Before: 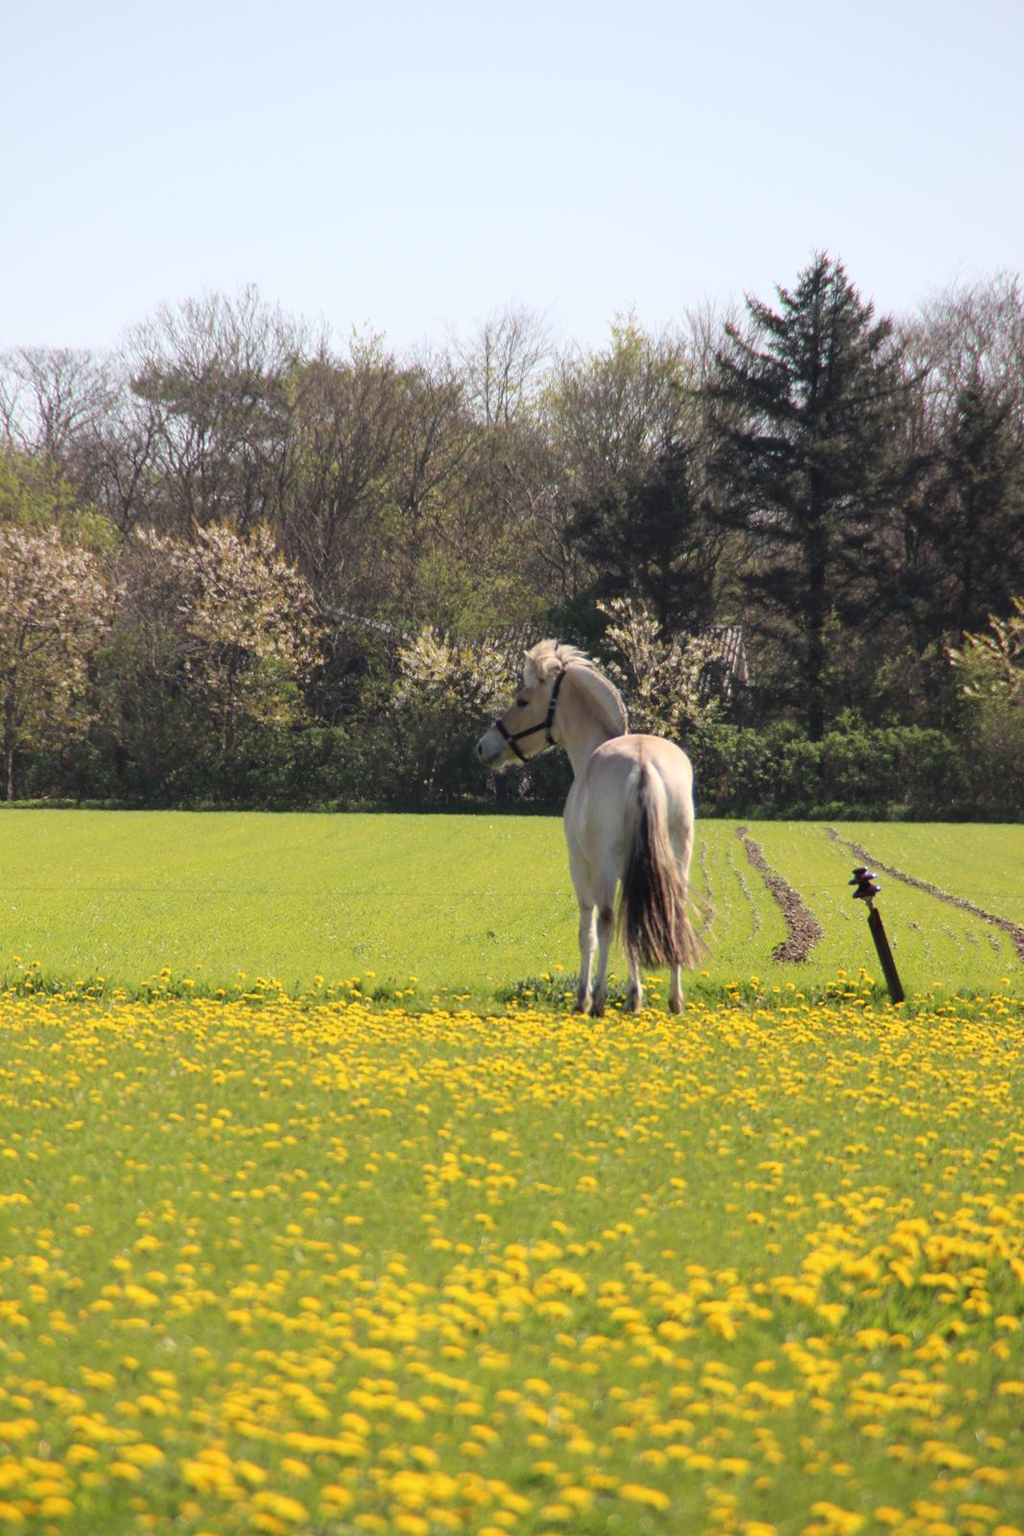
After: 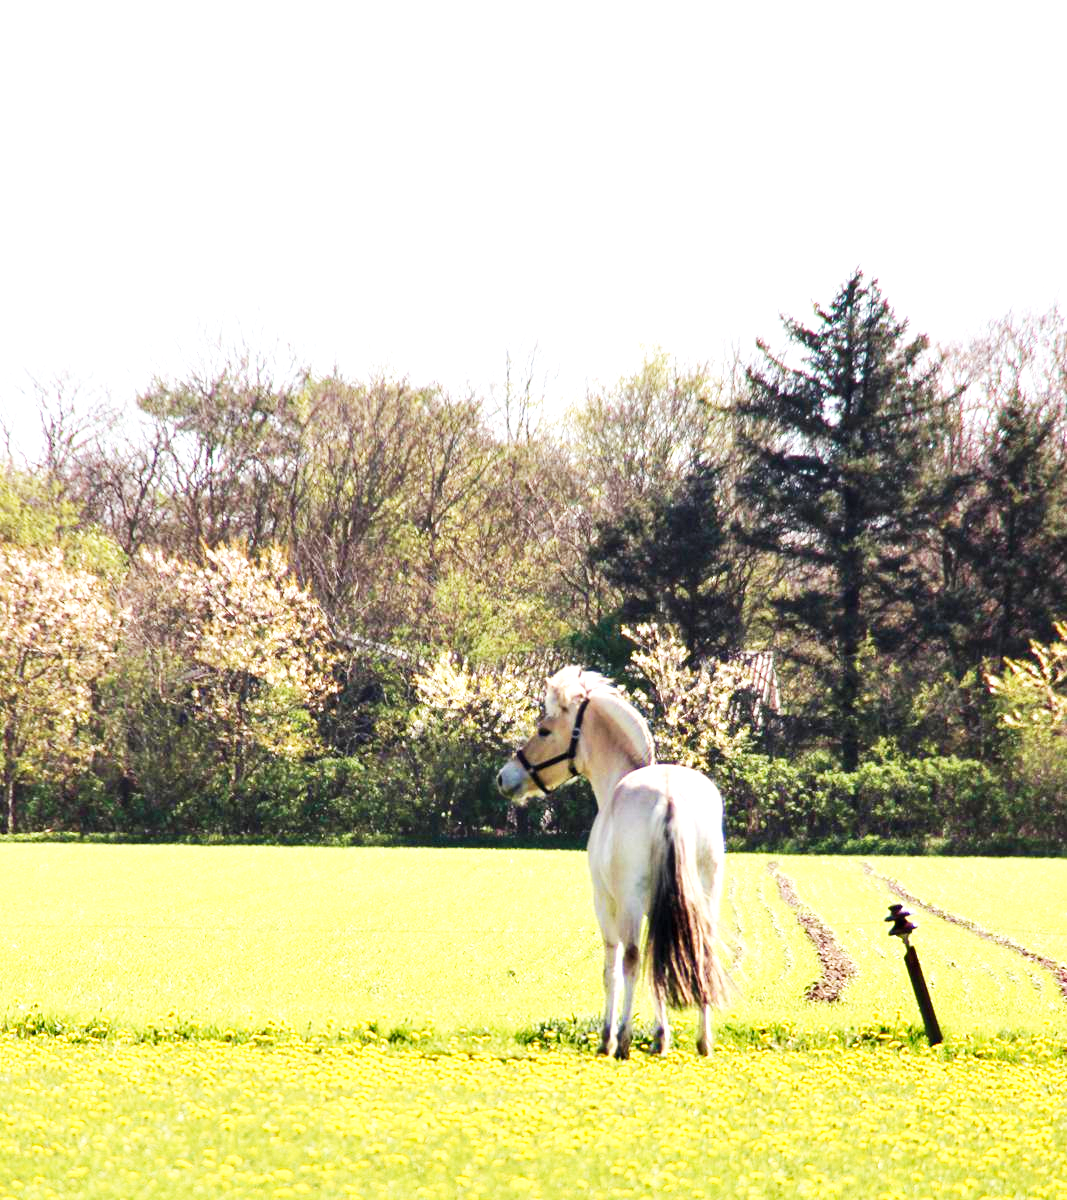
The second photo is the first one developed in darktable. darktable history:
crop: bottom 24.939%
velvia: on, module defaults
exposure: exposure 0.435 EV, compensate highlight preservation false
local contrast: highlights 106%, shadows 100%, detail 120%, midtone range 0.2
base curve: curves: ch0 [(0, 0) (0.007, 0.004) (0.027, 0.03) (0.046, 0.07) (0.207, 0.54) (0.442, 0.872) (0.673, 0.972) (1, 1)], preserve colors none
contrast equalizer: octaves 7, y [[0.515 ×6], [0.507 ×6], [0.425 ×6], [0 ×6], [0 ×6]], mix 0.602
shadows and highlights: shadows 31.62, highlights -32.85, soften with gaussian
